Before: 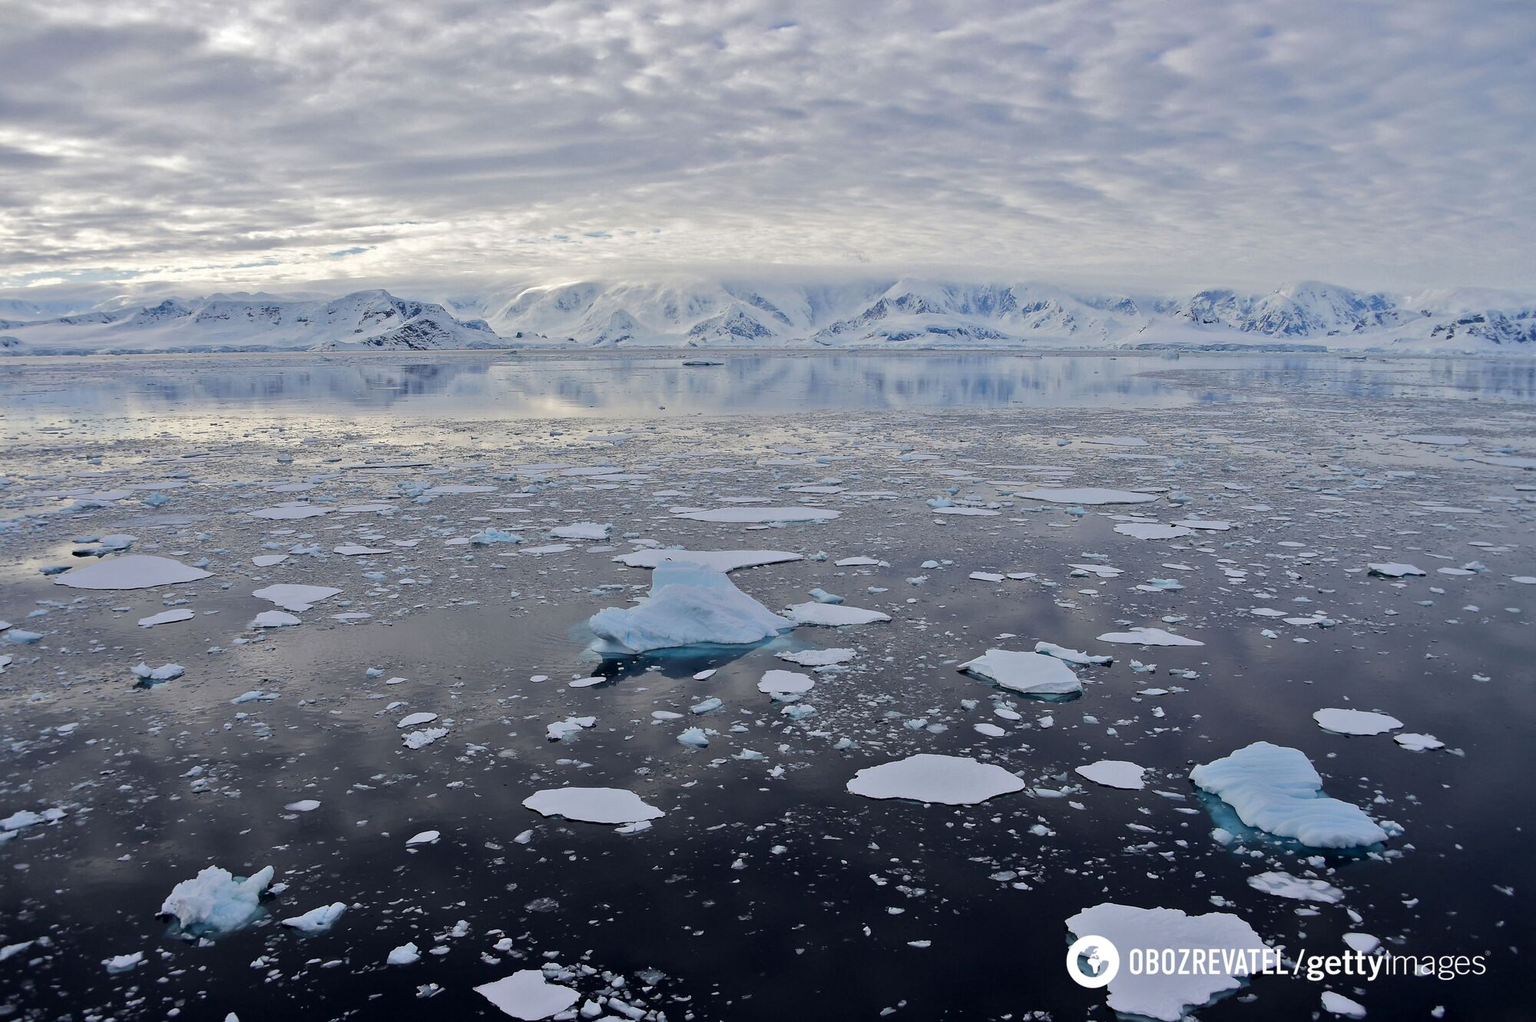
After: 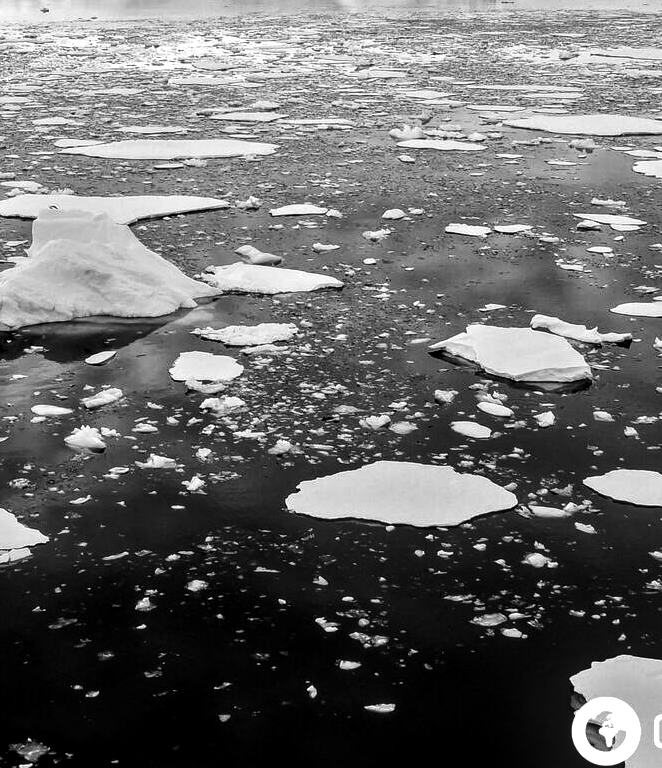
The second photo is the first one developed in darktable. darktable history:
crop: left 40.878%, top 39.176%, right 25.993%, bottom 3.081%
monochrome: a 32, b 64, size 2.3
local contrast: detail 150%
tone equalizer: -8 EV -1.08 EV, -7 EV -1.01 EV, -6 EV -0.867 EV, -5 EV -0.578 EV, -3 EV 0.578 EV, -2 EV 0.867 EV, -1 EV 1.01 EV, +0 EV 1.08 EV, edges refinement/feathering 500, mask exposure compensation -1.57 EV, preserve details no
